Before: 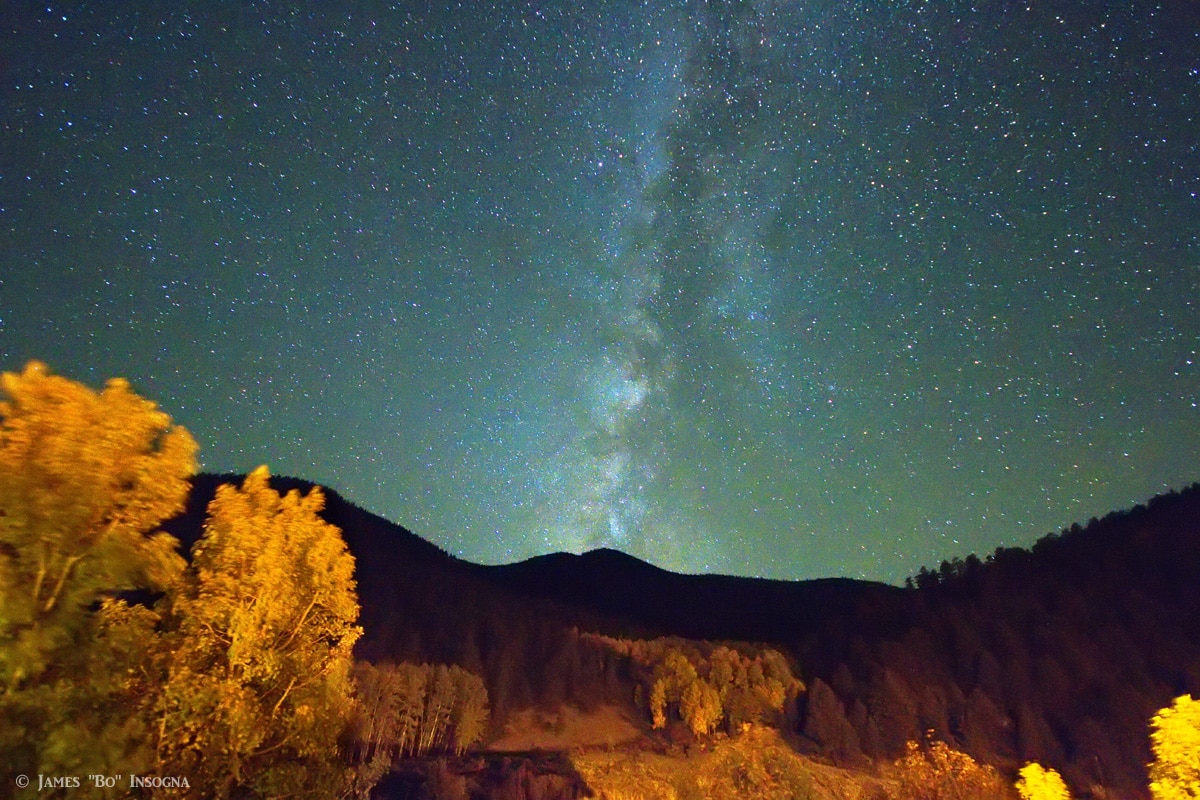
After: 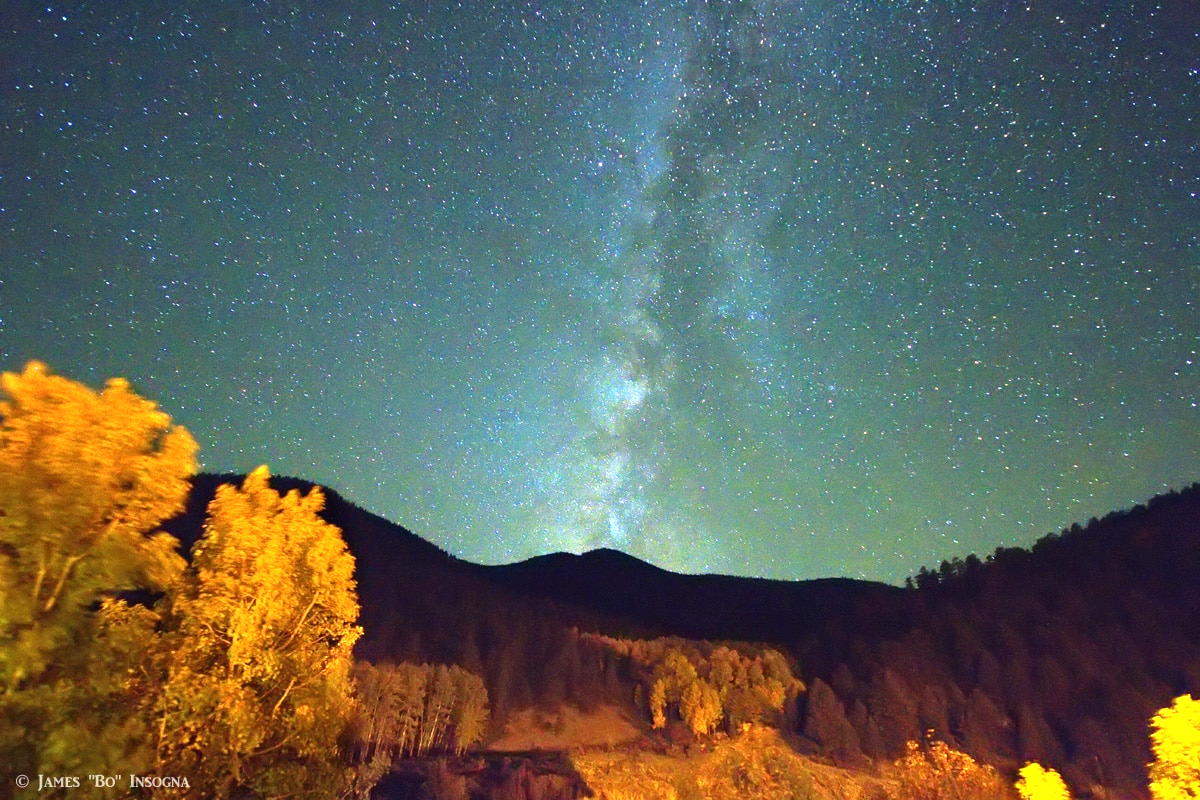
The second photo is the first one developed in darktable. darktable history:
exposure: black level correction 0, exposure 0.687 EV, compensate highlight preservation false
